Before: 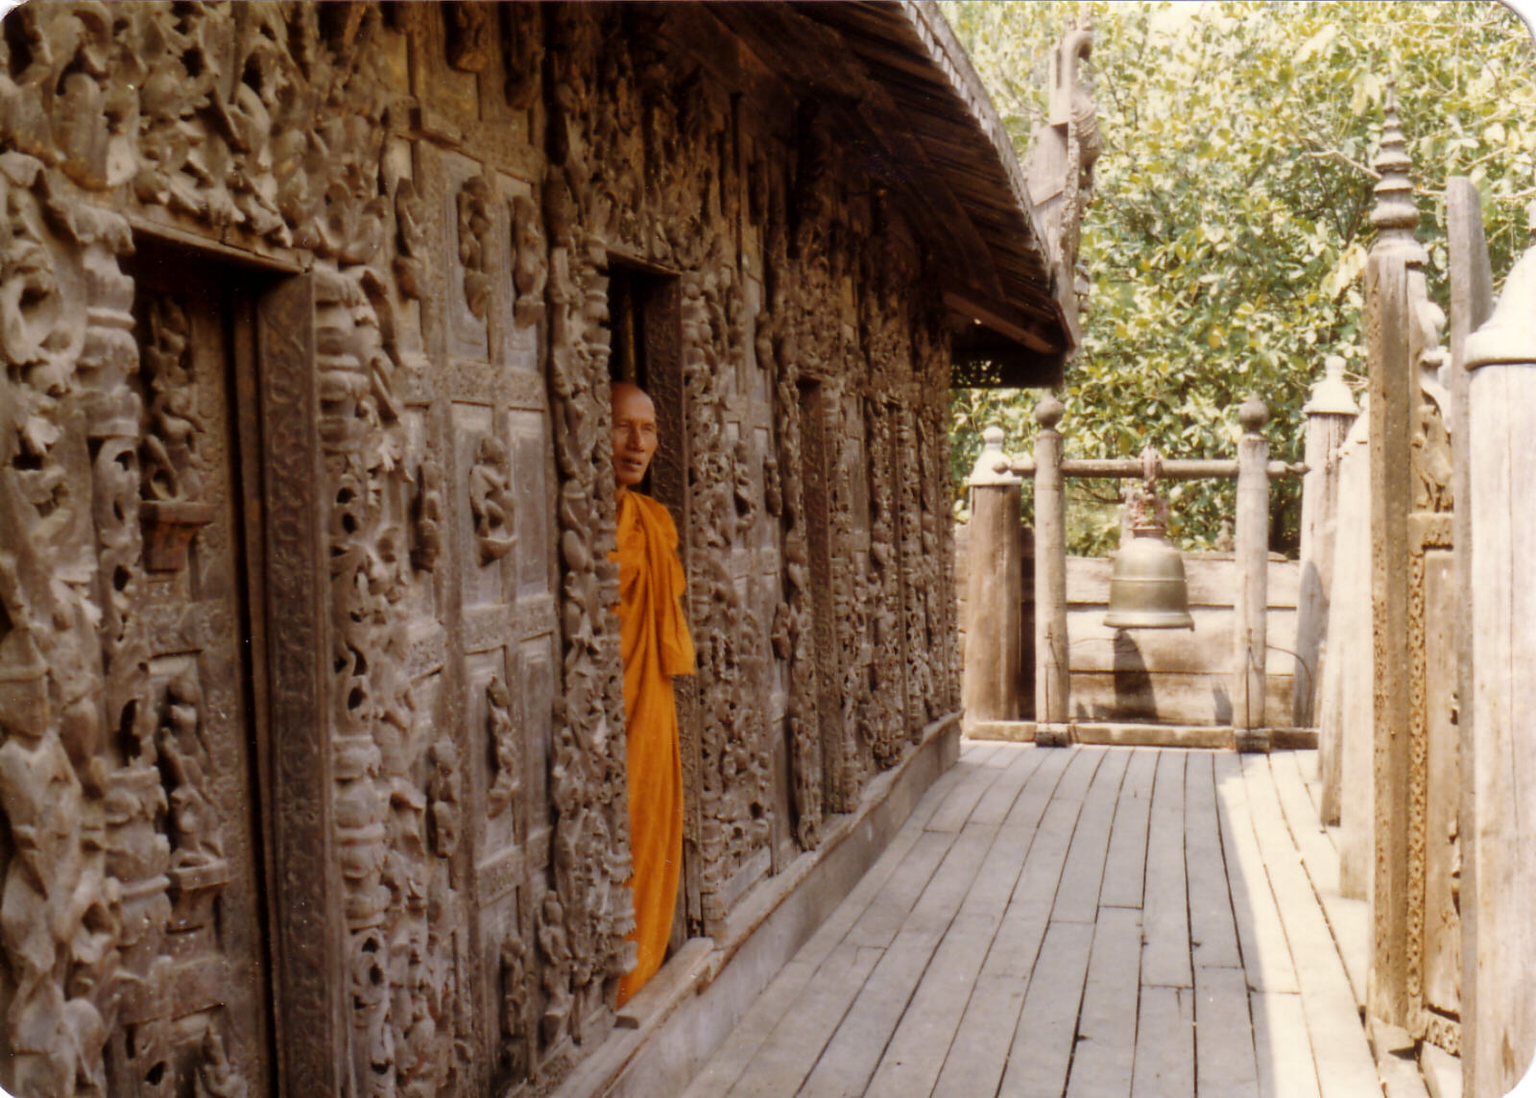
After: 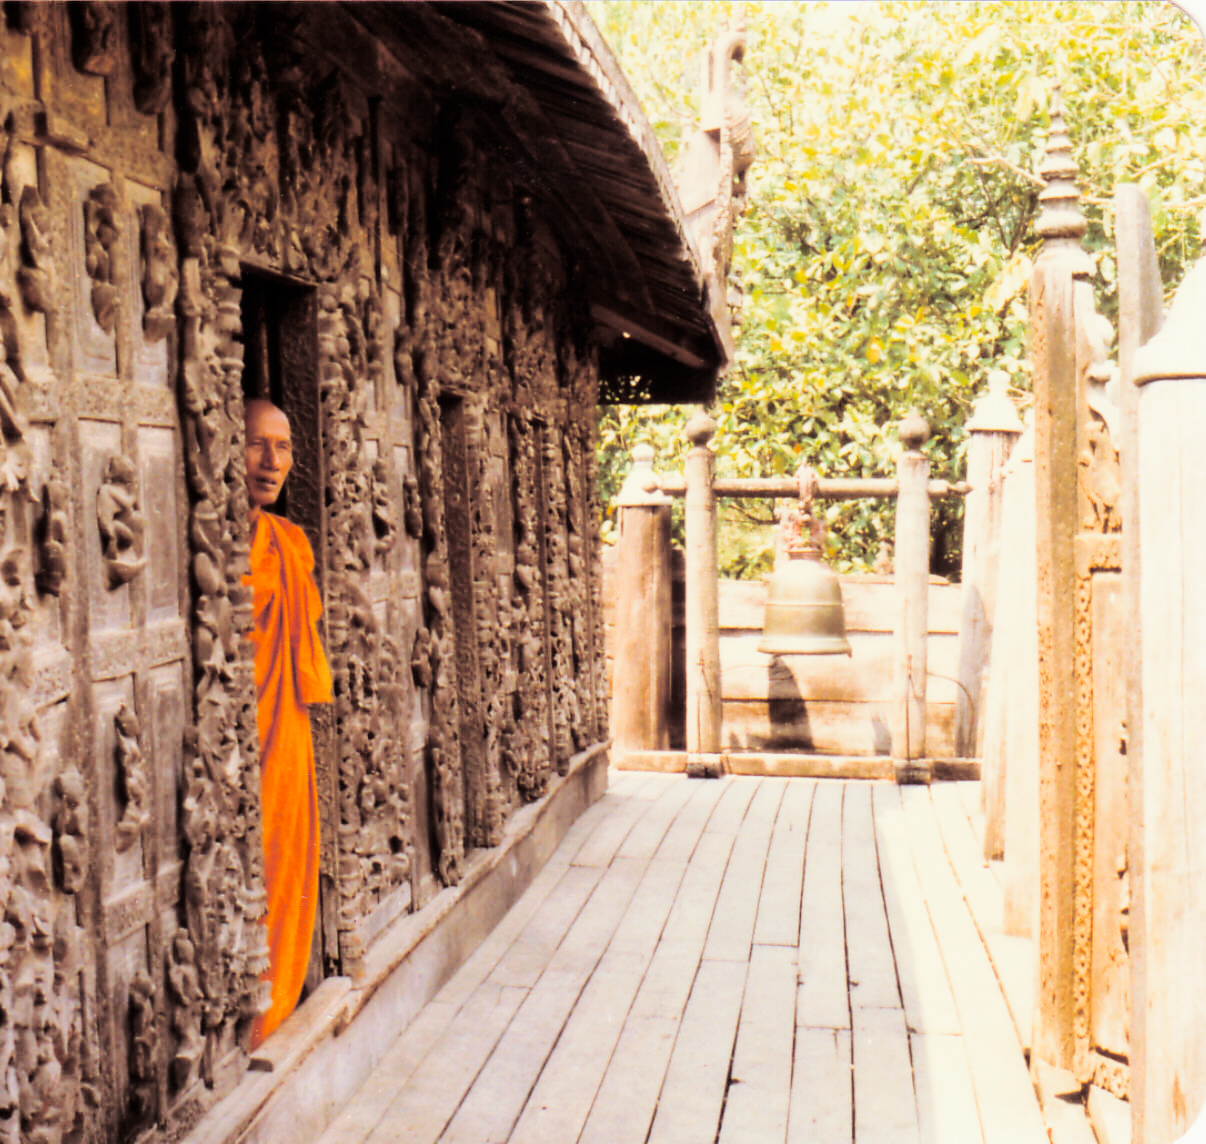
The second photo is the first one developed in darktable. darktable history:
split-toning: shadows › saturation 0.2
tone equalizer: on, module defaults
filmic rgb: black relative exposure -7.5 EV, white relative exposure 5 EV, hardness 3.31, contrast 1.3, contrast in shadows safe
exposure: black level correction 0, exposure 1.1 EV, compensate exposure bias true, compensate highlight preservation false
crop and rotate: left 24.6%
contrast brightness saturation: contrast 0.09, saturation 0.28
